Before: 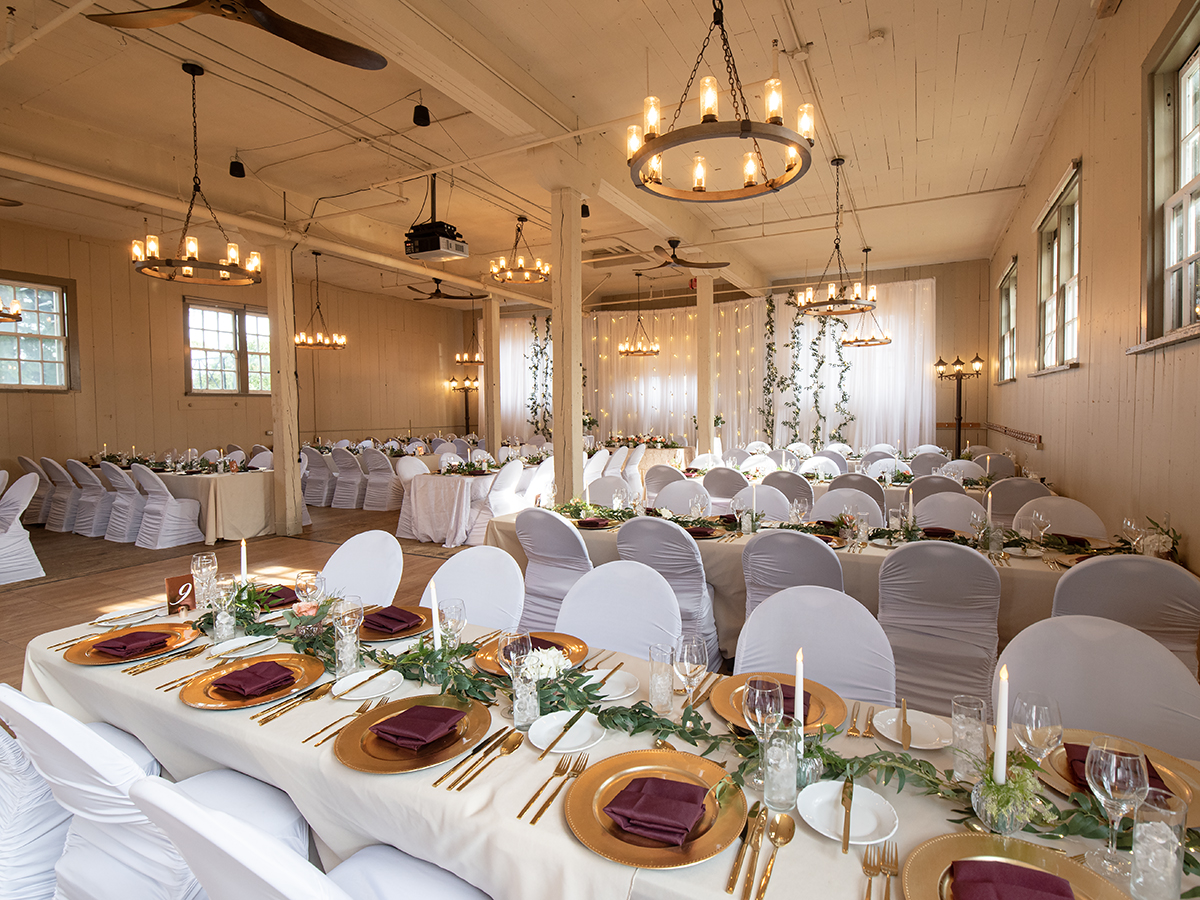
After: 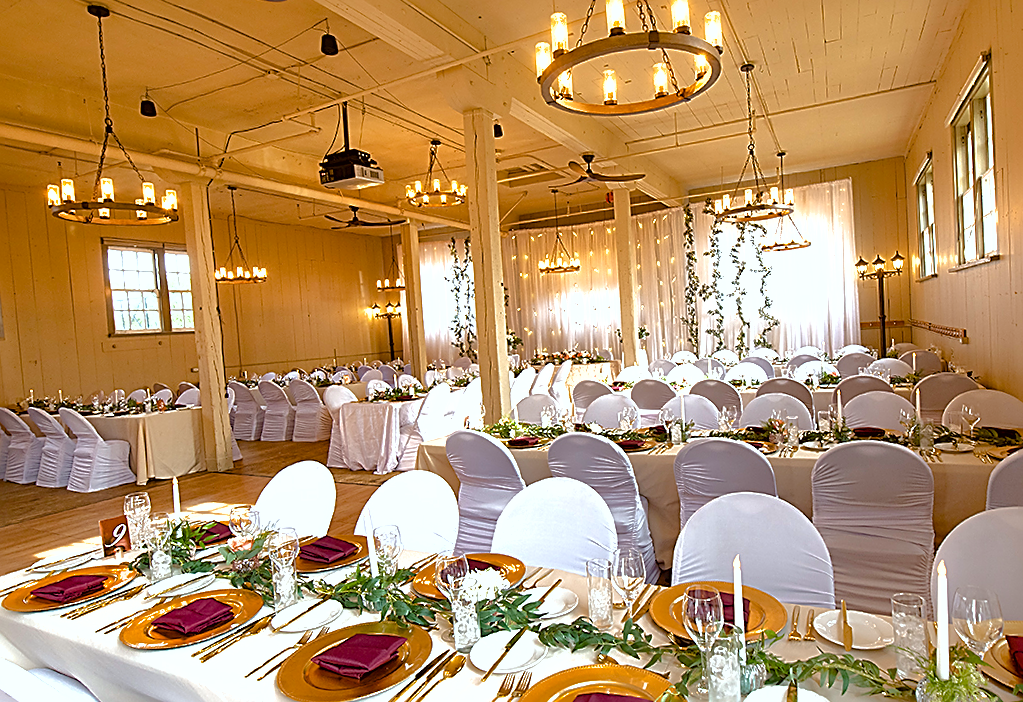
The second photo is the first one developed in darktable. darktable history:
crop: left 7.856%, top 11.836%, right 10.12%, bottom 15.387%
color balance rgb: linear chroma grading › shadows -2.2%, linear chroma grading › highlights -15%, linear chroma grading › global chroma -10%, linear chroma grading › mid-tones -10%, perceptual saturation grading › global saturation 45%, perceptual saturation grading › highlights -50%, perceptual saturation grading › shadows 30%, perceptual brilliance grading › global brilliance 18%, global vibrance 45%
shadows and highlights: shadows 40, highlights -60
color correction: highlights a* -2.73, highlights b* -2.09, shadows a* 2.41, shadows b* 2.73
sharpen: amount 0.901
tone equalizer: on, module defaults
rotate and perspective: rotation -3.18°, automatic cropping off
